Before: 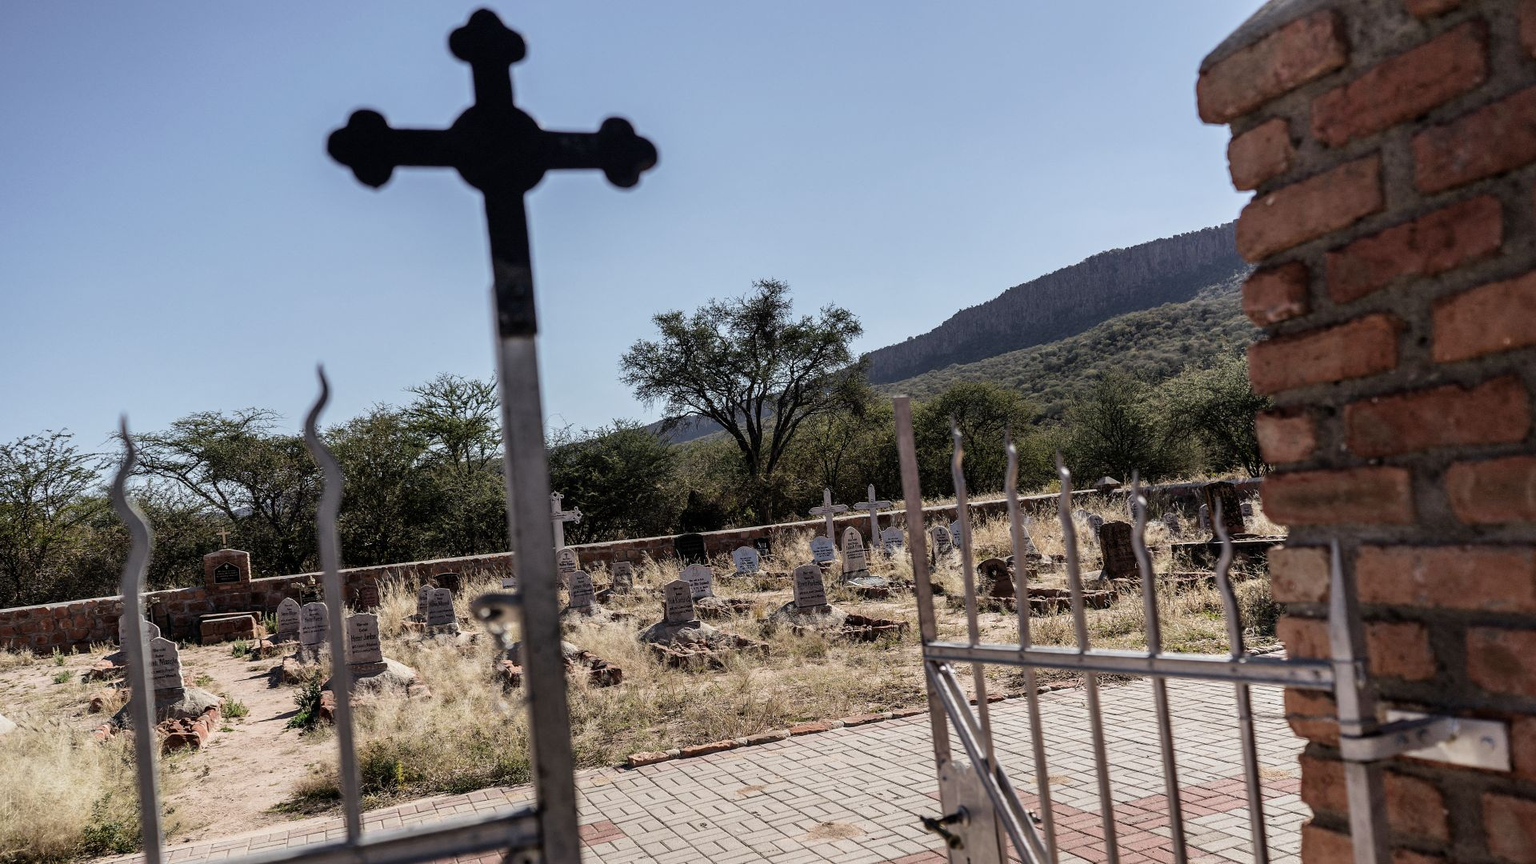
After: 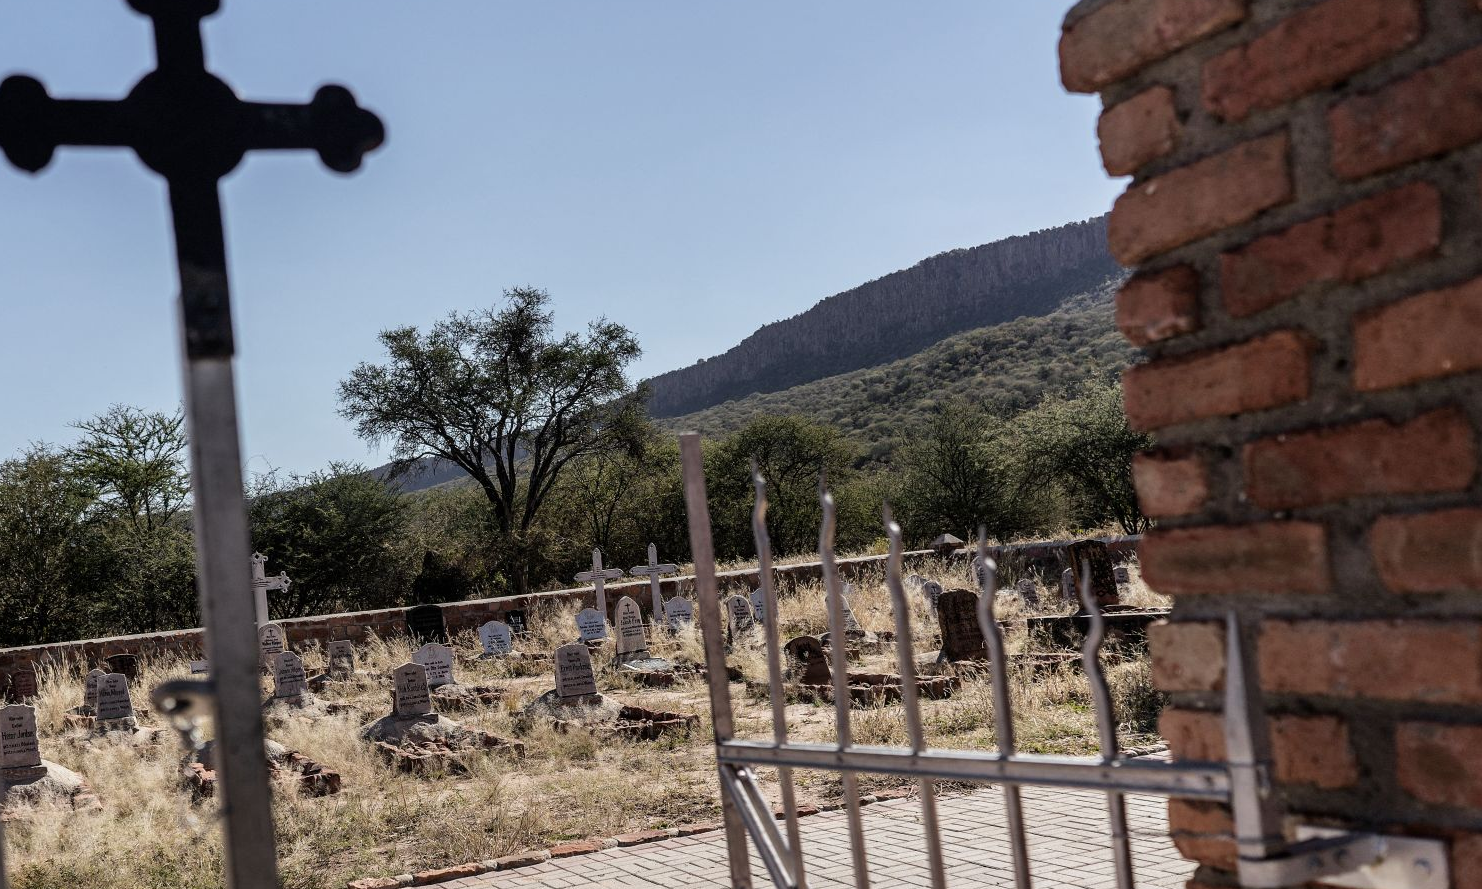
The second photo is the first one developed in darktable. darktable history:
crop: left 22.802%, top 5.826%, bottom 11.847%
